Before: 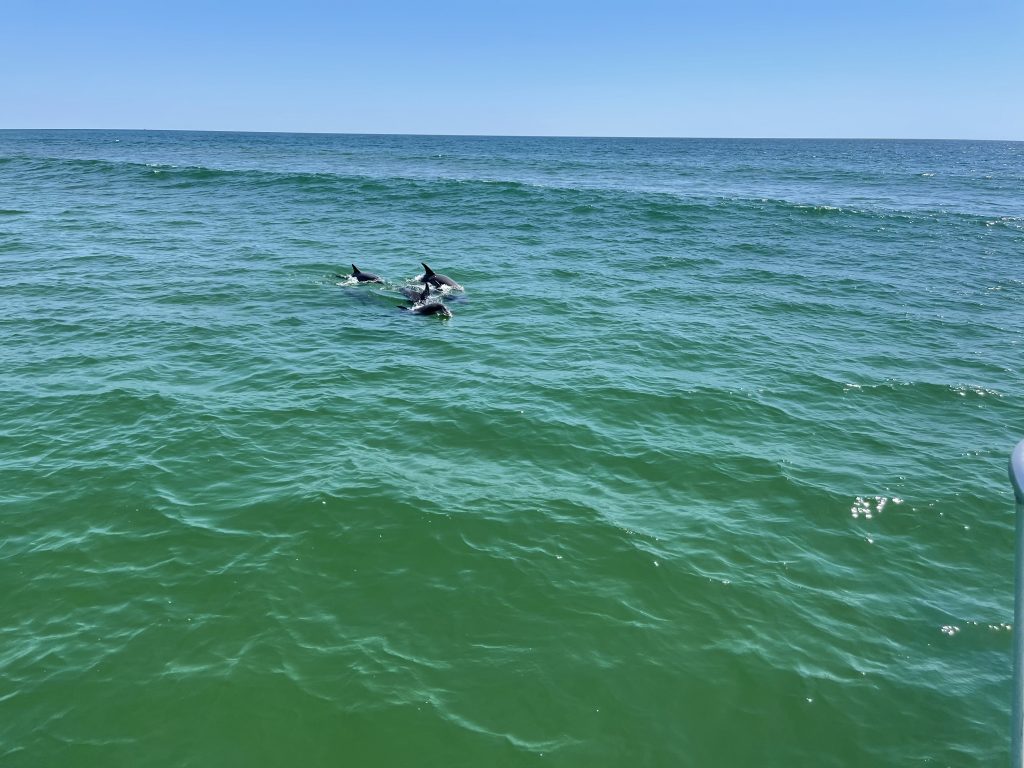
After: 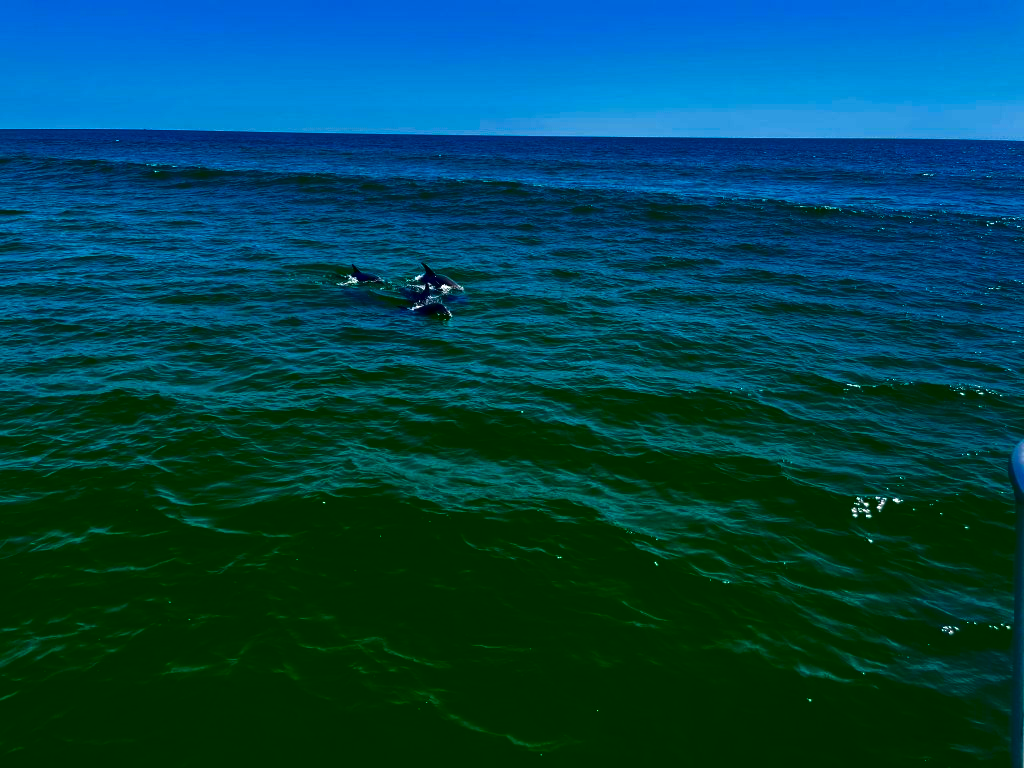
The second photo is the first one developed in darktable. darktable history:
contrast brightness saturation: brightness -0.989, saturation 0.986
exposure: exposure 0.135 EV, compensate highlight preservation false
